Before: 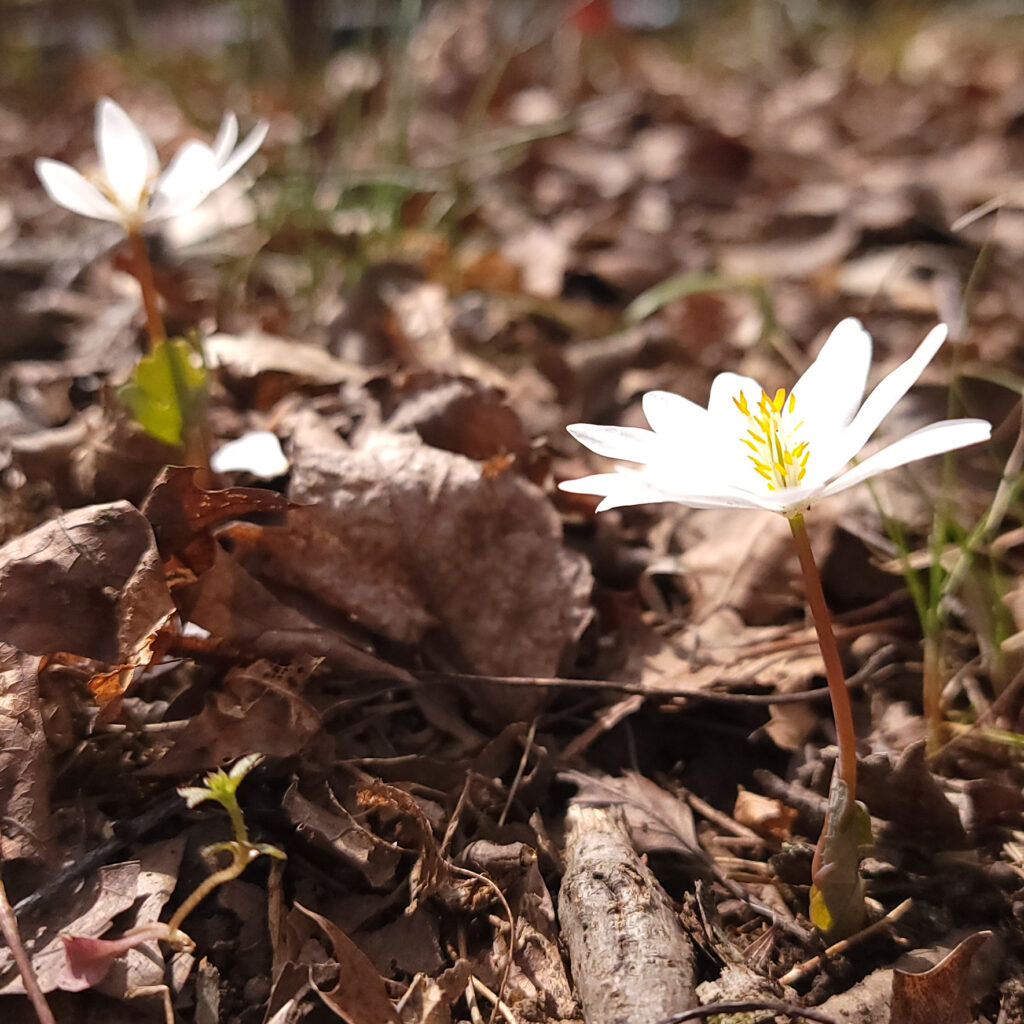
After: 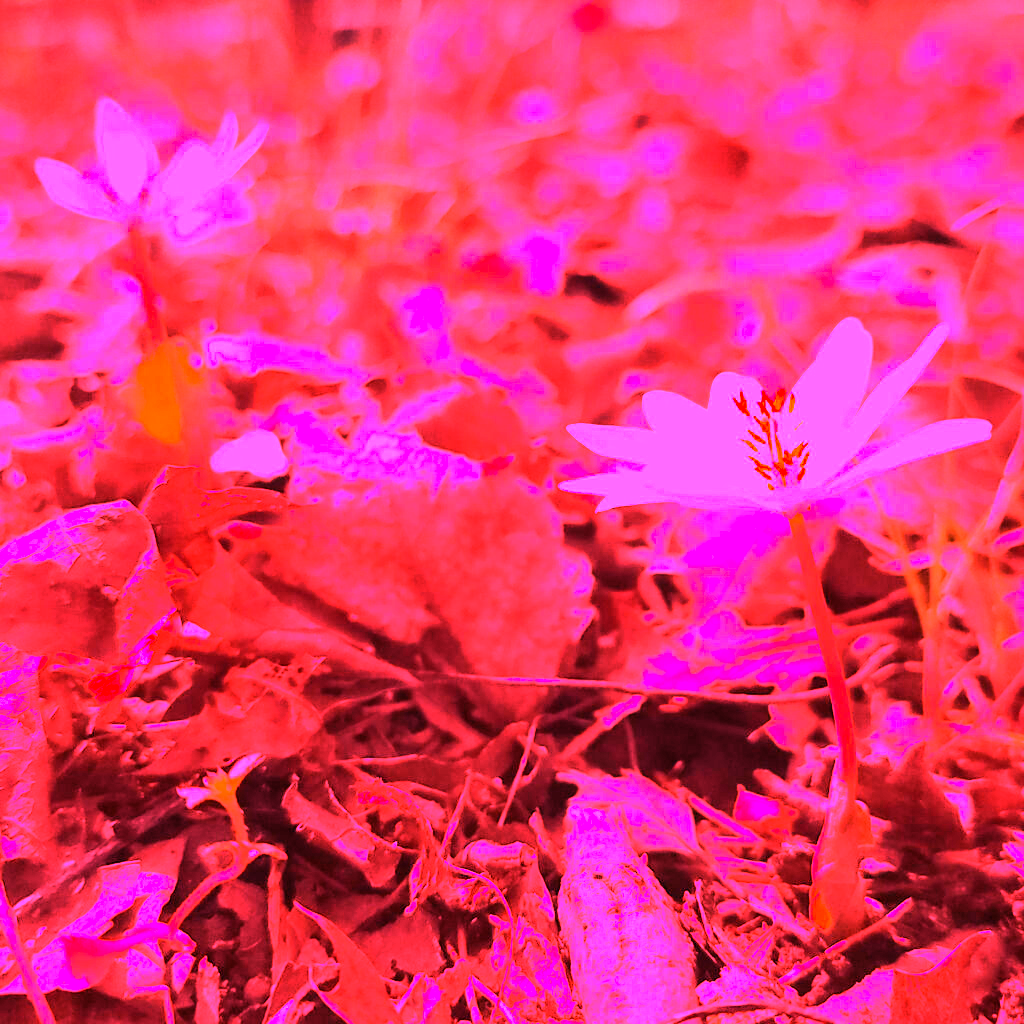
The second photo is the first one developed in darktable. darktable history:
white balance: red 4.26, blue 1.802
contrast brightness saturation: contrast 0.1, brightness 0.02, saturation 0.02
